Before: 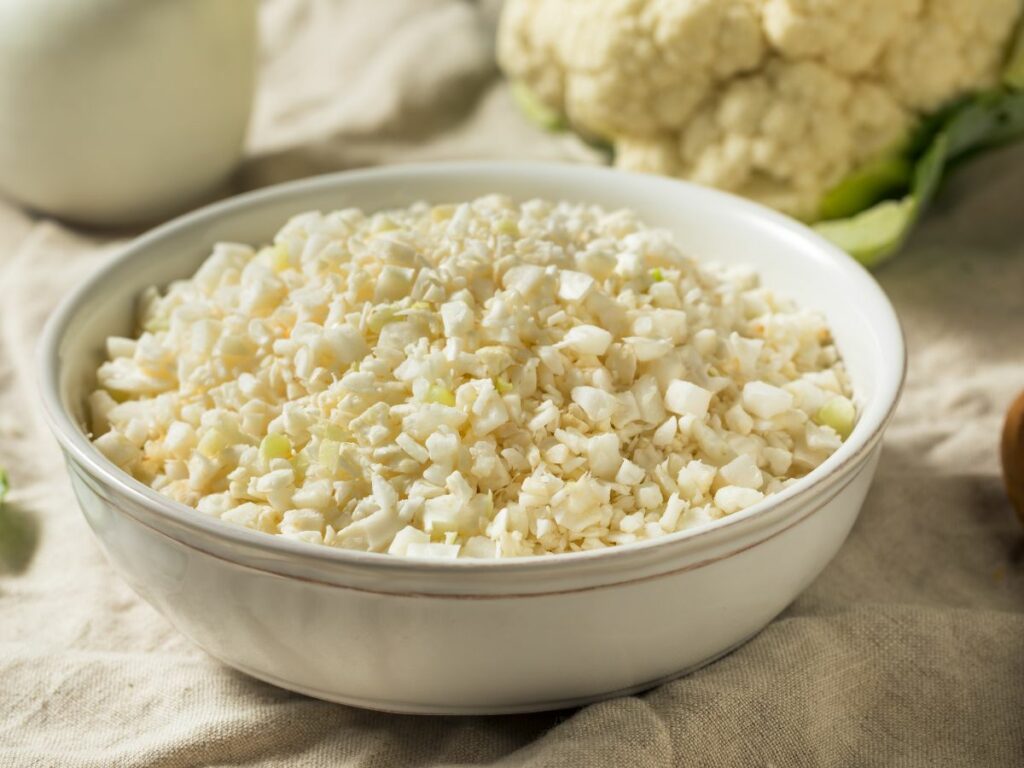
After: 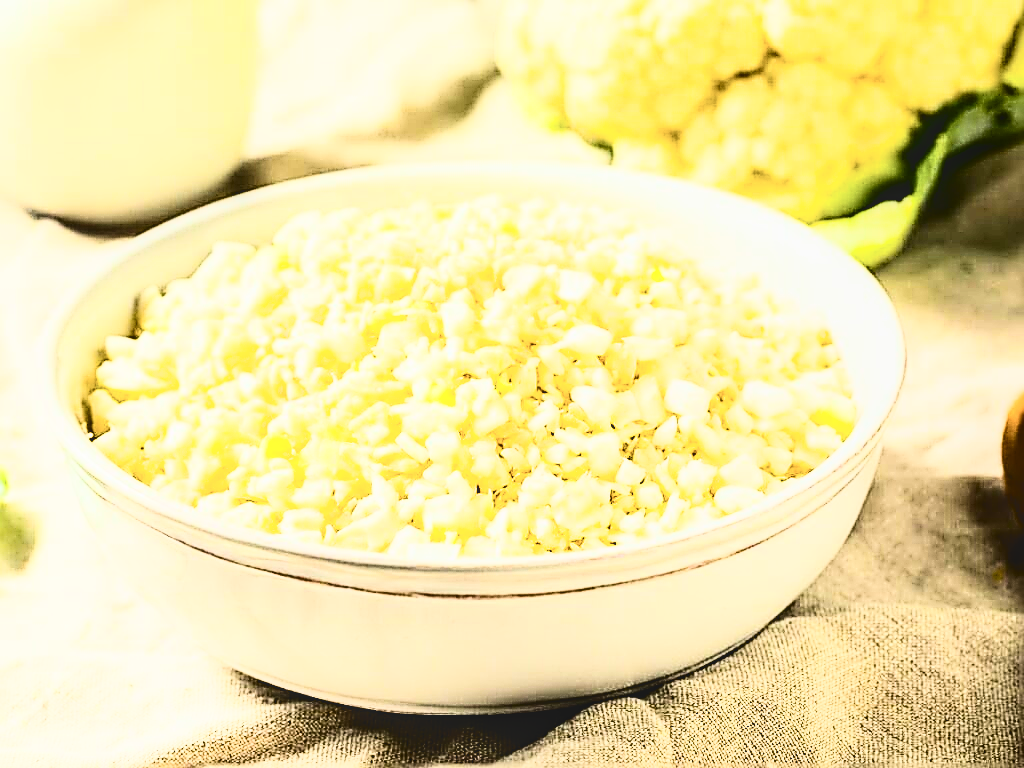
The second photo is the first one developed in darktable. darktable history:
filmic rgb: black relative exposure -7.65 EV, white relative exposure 4.56 EV, hardness 3.61, contrast 1.054
color balance rgb: shadows lift › chroma 0.703%, shadows lift › hue 110.6°, highlights gain › luminance 15.067%, shadows fall-off 100.648%, perceptual saturation grading › global saturation 31.259%, perceptual brilliance grading › global brilliance 25.436%, mask middle-gray fulcrum 22.921%, global vibrance 20%
sharpen: amount 1.843
local contrast: detail 110%
tone curve: curves: ch0 [(0, 0) (0.003, 0.003) (0.011, 0.006) (0.025, 0.01) (0.044, 0.016) (0.069, 0.02) (0.1, 0.025) (0.136, 0.034) (0.177, 0.051) (0.224, 0.08) (0.277, 0.131) (0.335, 0.209) (0.399, 0.328) (0.468, 0.47) (0.543, 0.629) (0.623, 0.788) (0.709, 0.903) (0.801, 0.965) (0.898, 0.989) (1, 1)], color space Lab, independent channels, preserve colors none
exposure: black level correction 0, exposure -0.731 EV, compensate highlight preservation false
tone equalizer: -7 EV 0.158 EV, -6 EV 0.591 EV, -5 EV 1.11 EV, -4 EV 1.33 EV, -3 EV 1.14 EV, -2 EV 0.6 EV, -1 EV 0.156 EV, edges refinement/feathering 500, mask exposure compensation -1.57 EV, preserve details no
